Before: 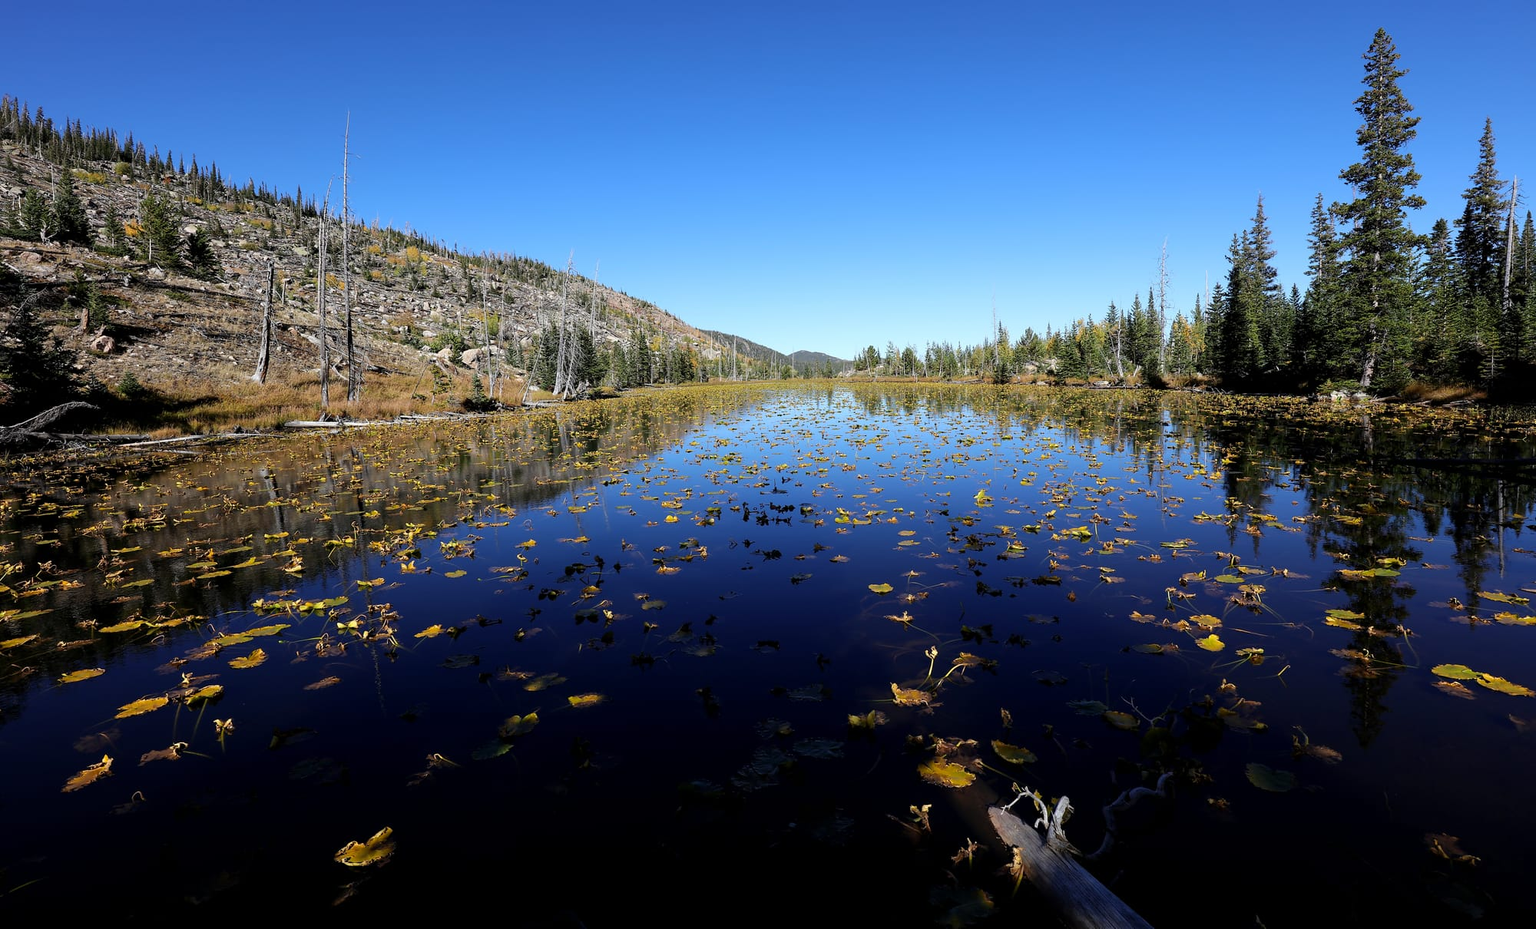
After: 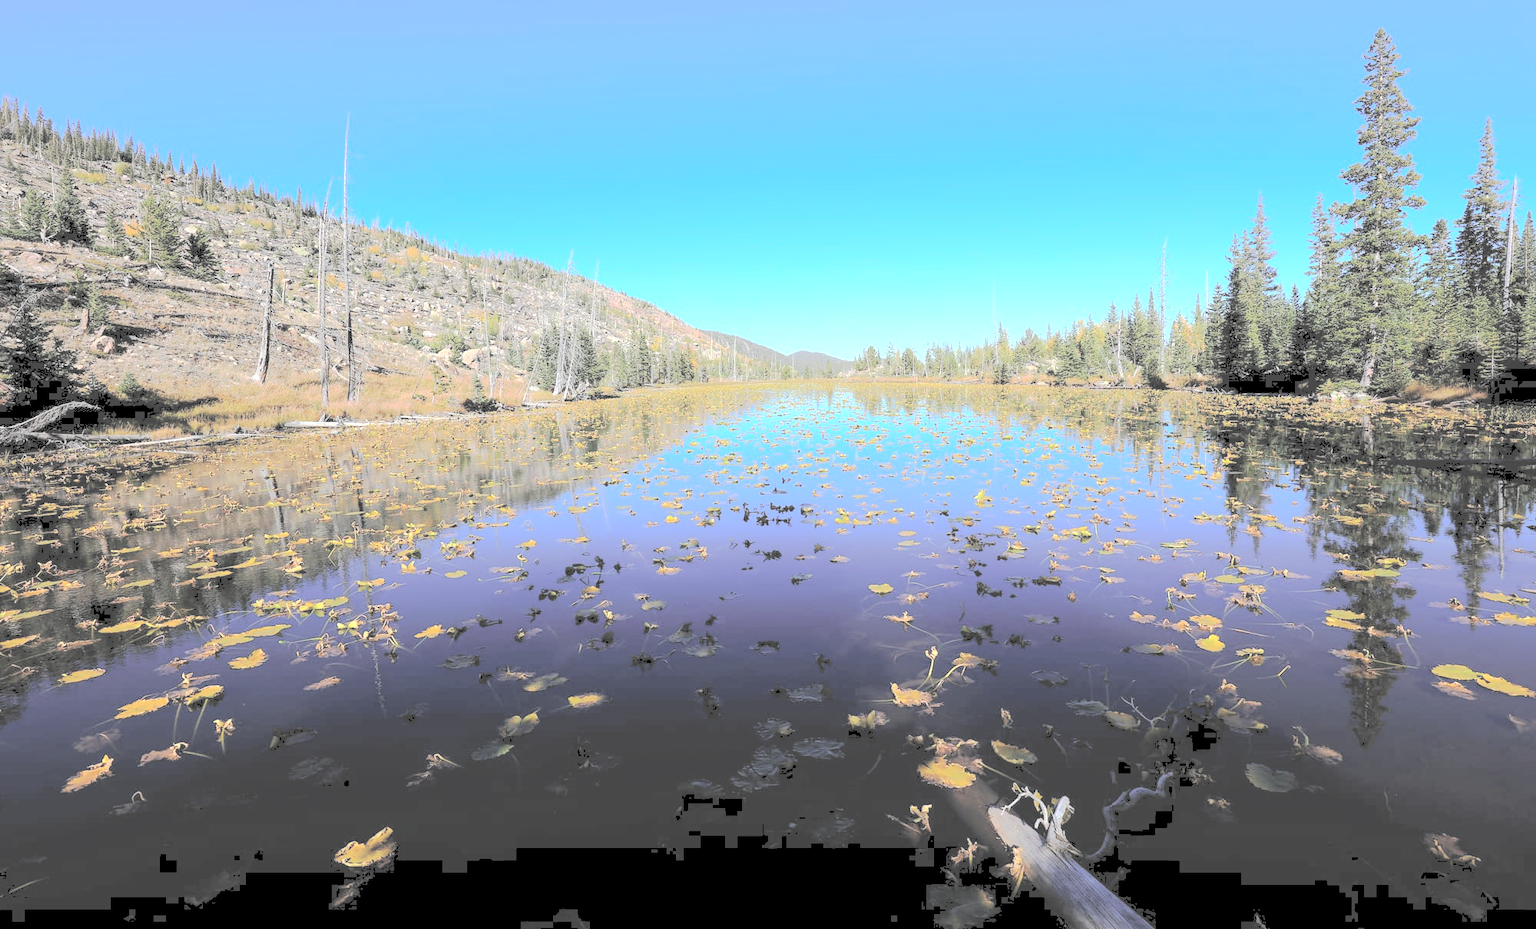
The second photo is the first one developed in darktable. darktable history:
tone equalizer: -8 EV -0.437 EV, -7 EV -0.409 EV, -6 EV -0.336 EV, -5 EV -0.218 EV, -3 EV 0.241 EV, -2 EV 0.321 EV, -1 EV 0.397 EV, +0 EV 0.405 EV
contrast brightness saturation: brightness 0.987
tone curve: curves: ch0 [(0, 0) (0.003, 0.278) (0.011, 0.282) (0.025, 0.282) (0.044, 0.29) (0.069, 0.295) (0.1, 0.306) (0.136, 0.316) (0.177, 0.33) (0.224, 0.358) (0.277, 0.403) (0.335, 0.451) (0.399, 0.505) (0.468, 0.558) (0.543, 0.611) (0.623, 0.679) (0.709, 0.751) (0.801, 0.815) (0.898, 0.863) (1, 1)], preserve colors none
